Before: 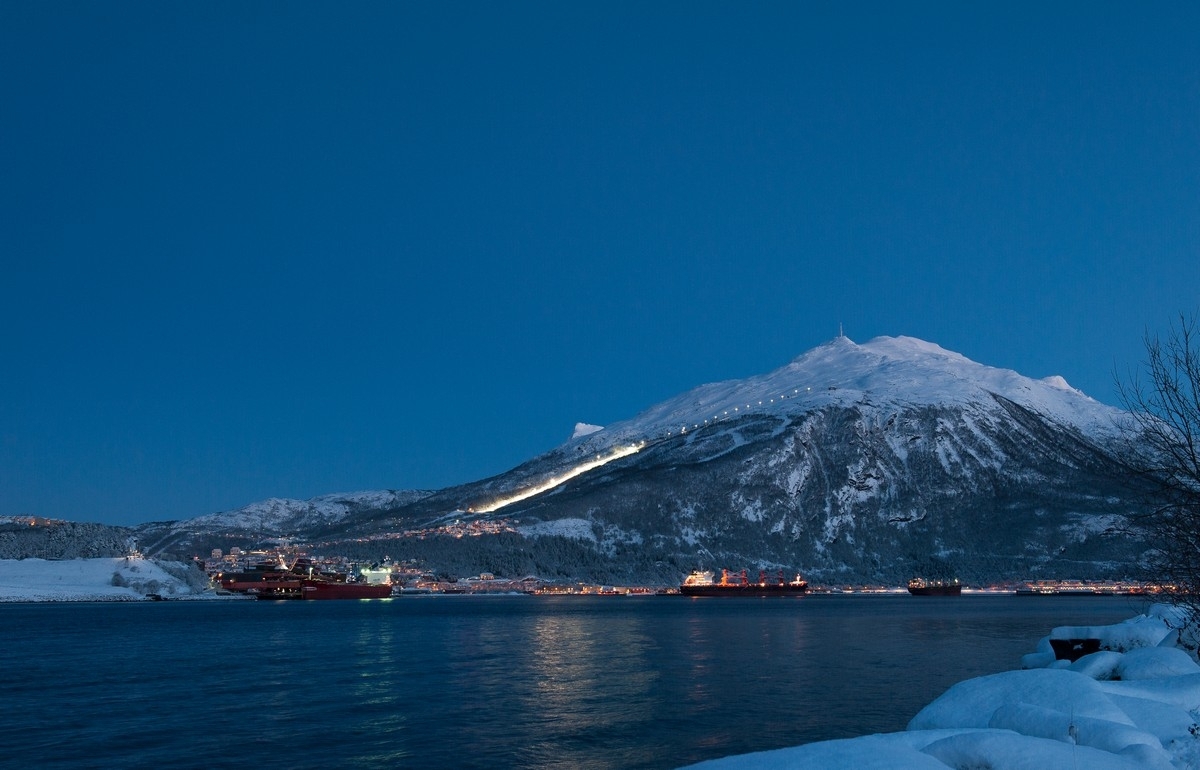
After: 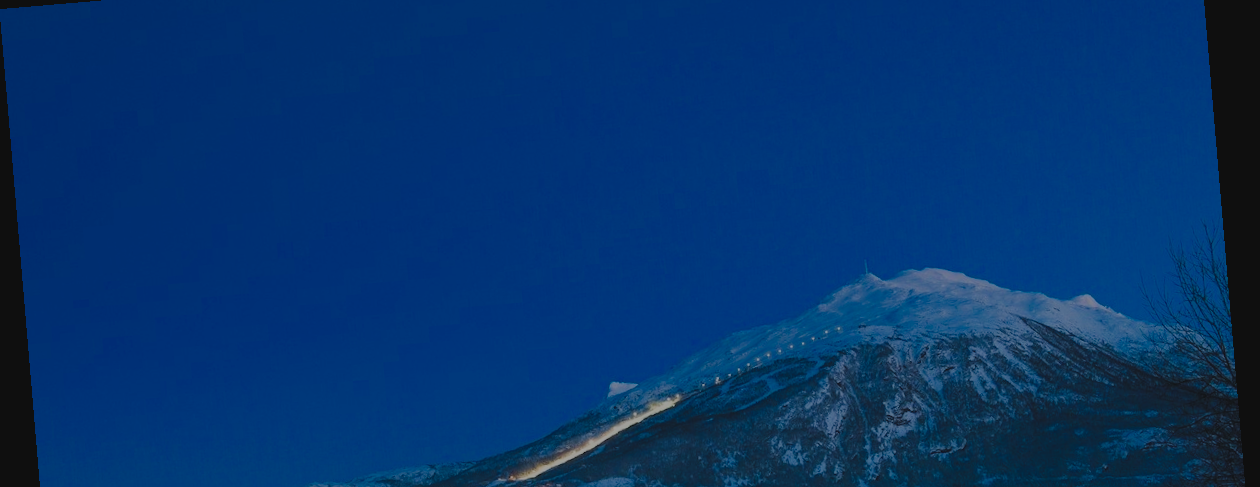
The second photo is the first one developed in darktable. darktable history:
filmic rgb: white relative exposure 8 EV, threshold 3 EV, hardness 2.44, latitude 10.07%, contrast 0.72, highlights saturation mix 10%, shadows ↔ highlights balance 1.38%, color science v4 (2020), enable highlight reconstruction true
rotate and perspective: rotation -4.86°, automatic cropping off
color balance rgb: perceptual saturation grading › global saturation 20%, perceptual saturation grading › highlights -25%, perceptual saturation grading › shadows 50%
crop and rotate: top 10.605%, bottom 33.274%
exposure: black level correction -0.016, exposure -1.018 EV, compensate highlight preservation false
